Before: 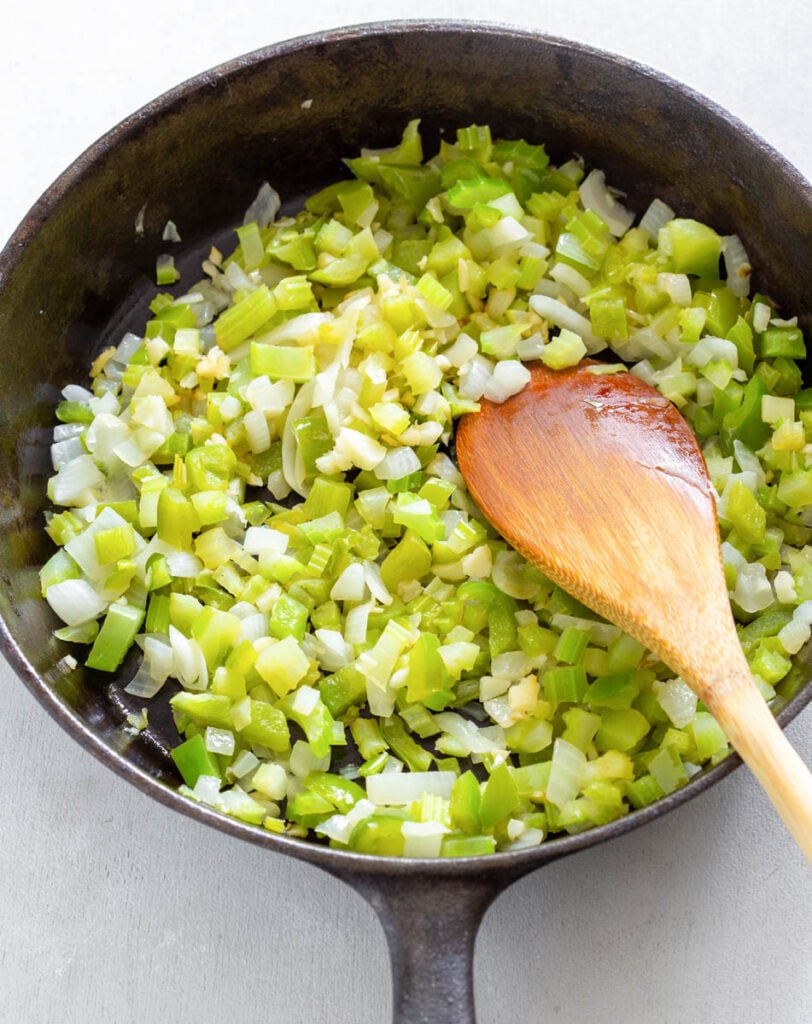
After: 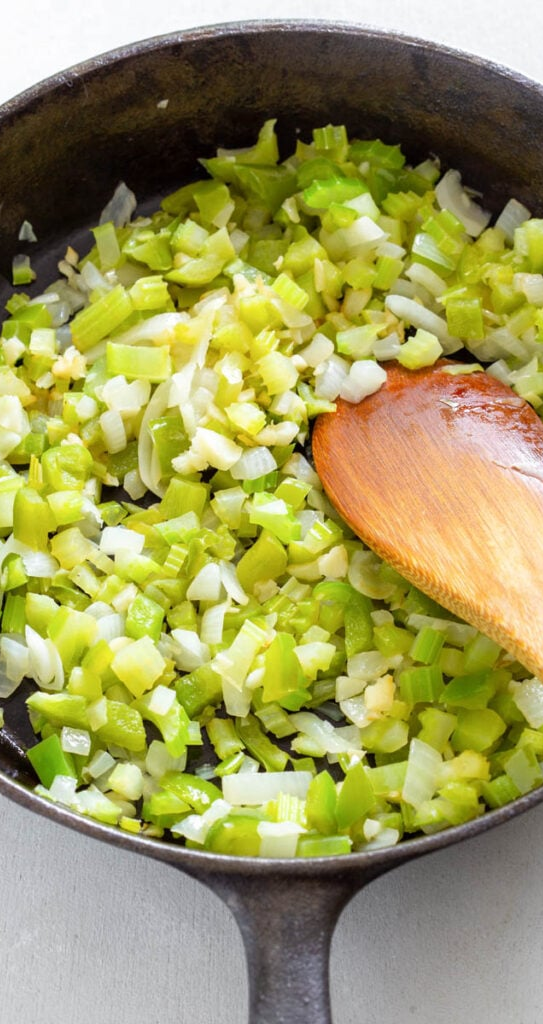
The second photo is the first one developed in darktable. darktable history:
crop and rotate: left 17.777%, right 15.317%
